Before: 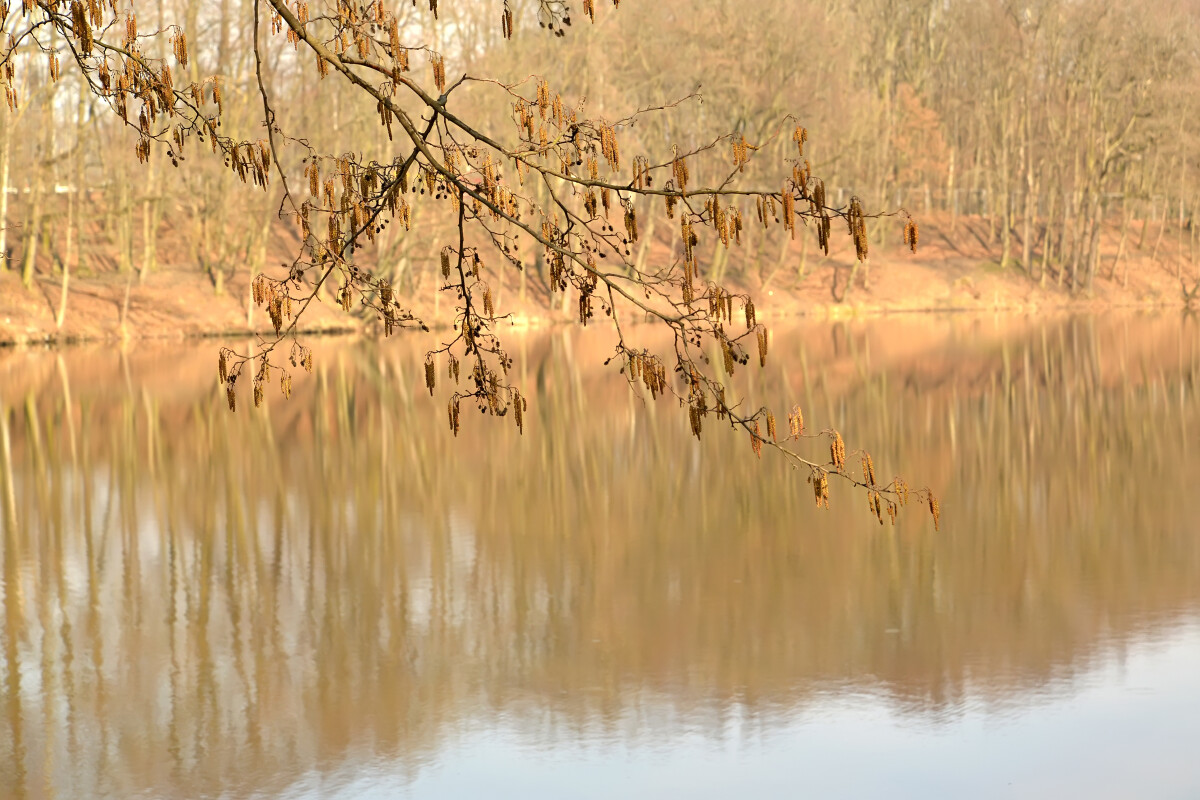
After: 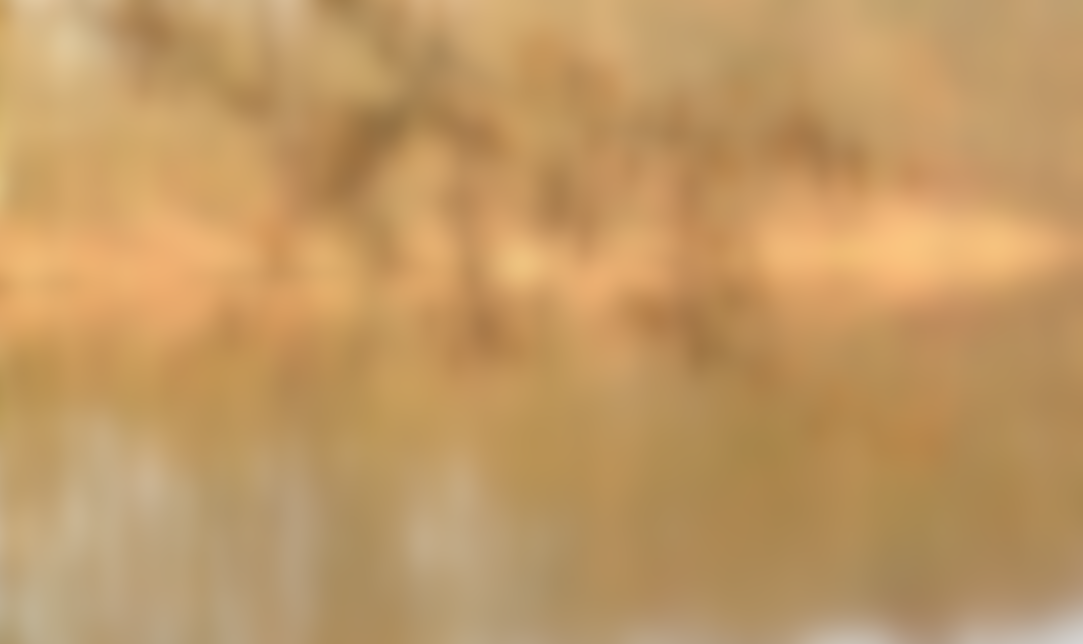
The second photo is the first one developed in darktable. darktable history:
crop: top 7.49%, right 9.717%, bottom 11.943%
lowpass: radius 16, unbound 0
